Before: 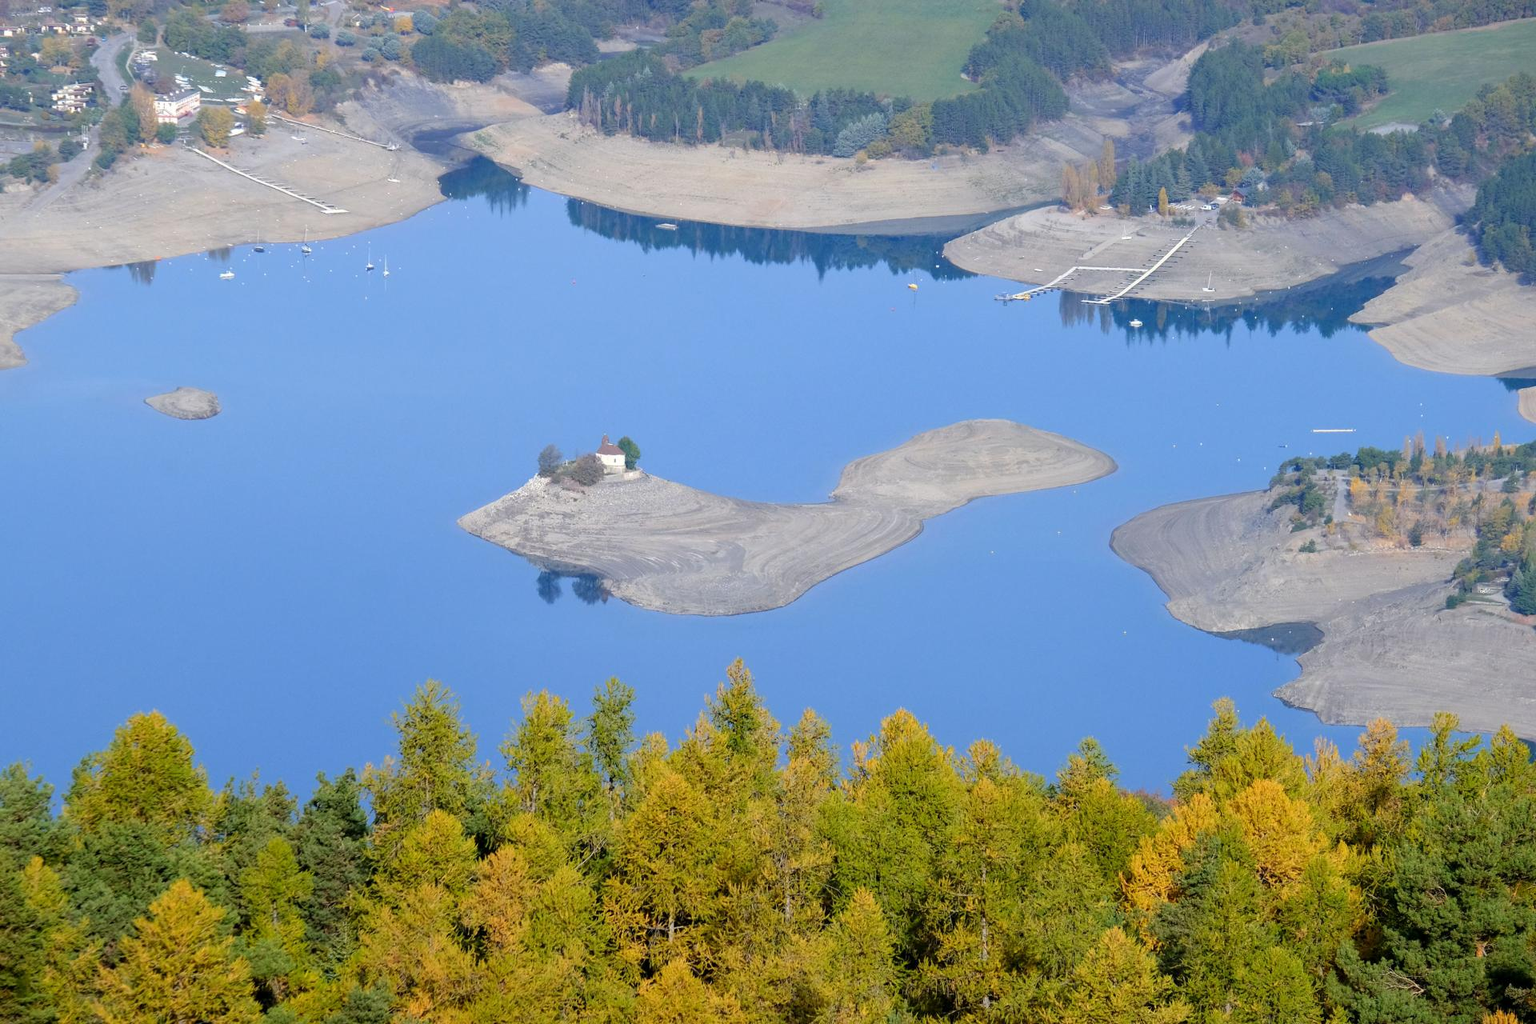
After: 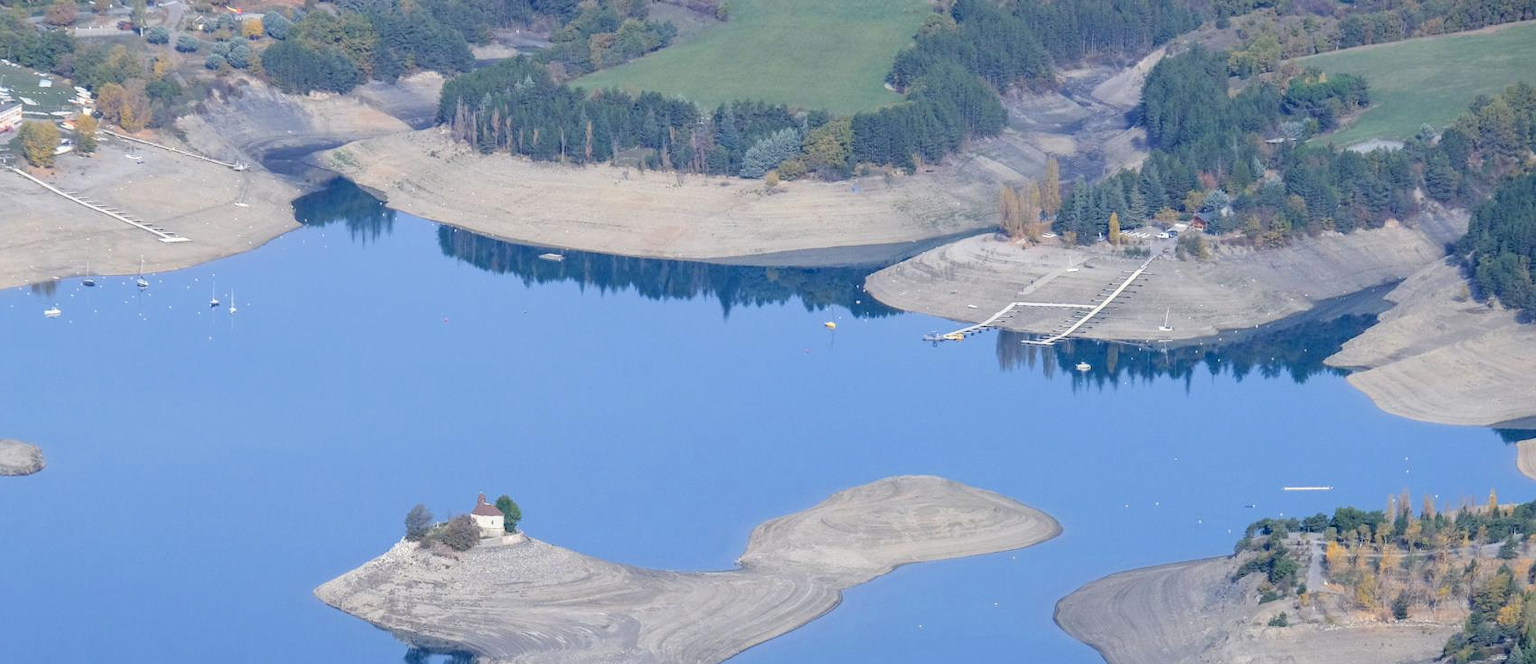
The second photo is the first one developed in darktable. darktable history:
filmic rgb: black relative exposure -3.92 EV, white relative exposure 3.14 EV, hardness 2.87
crop and rotate: left 11.812%, bottom 42.776%
local contrast: on, module defaults
